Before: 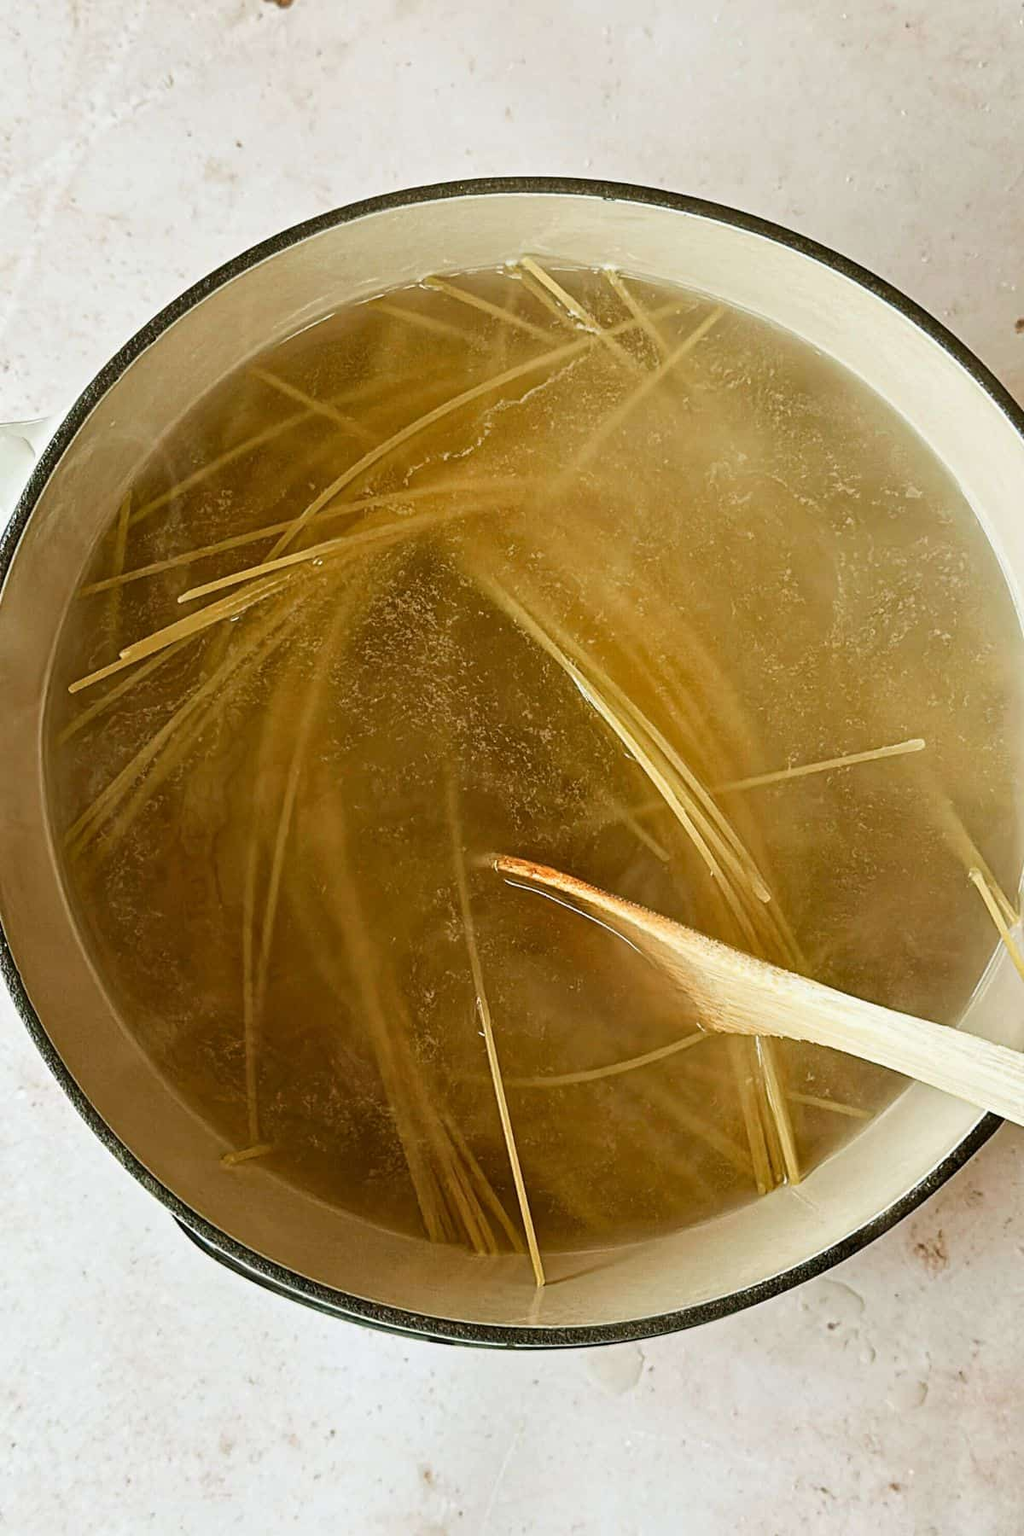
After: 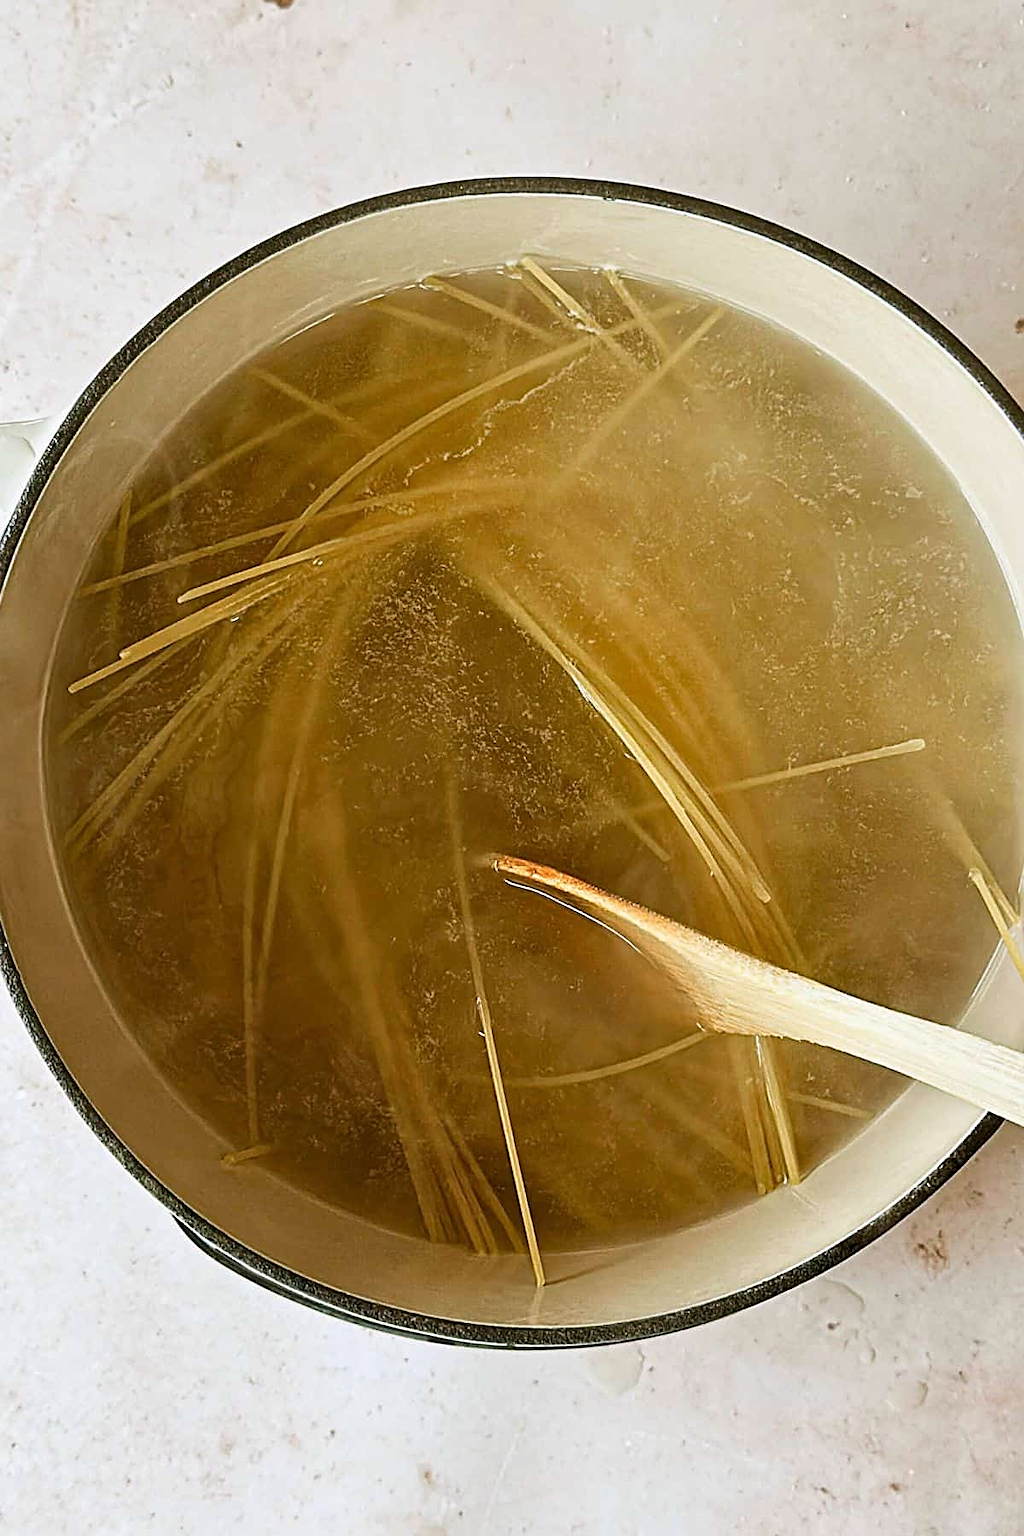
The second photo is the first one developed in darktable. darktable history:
sharpen: on, module defaults
white balance: red 1.004, blue 1.024
